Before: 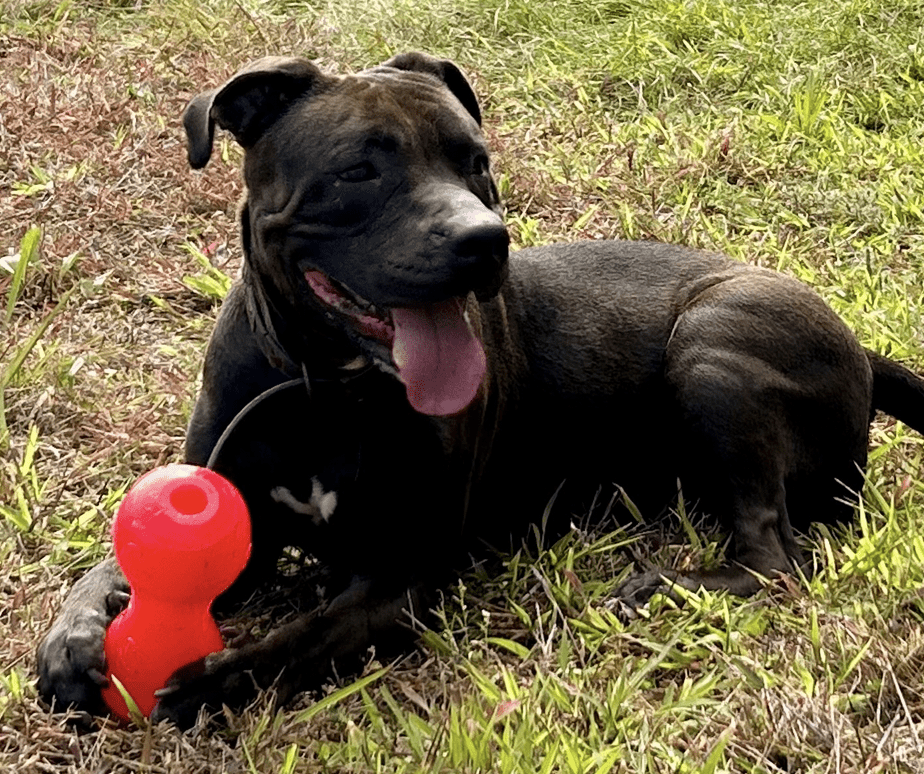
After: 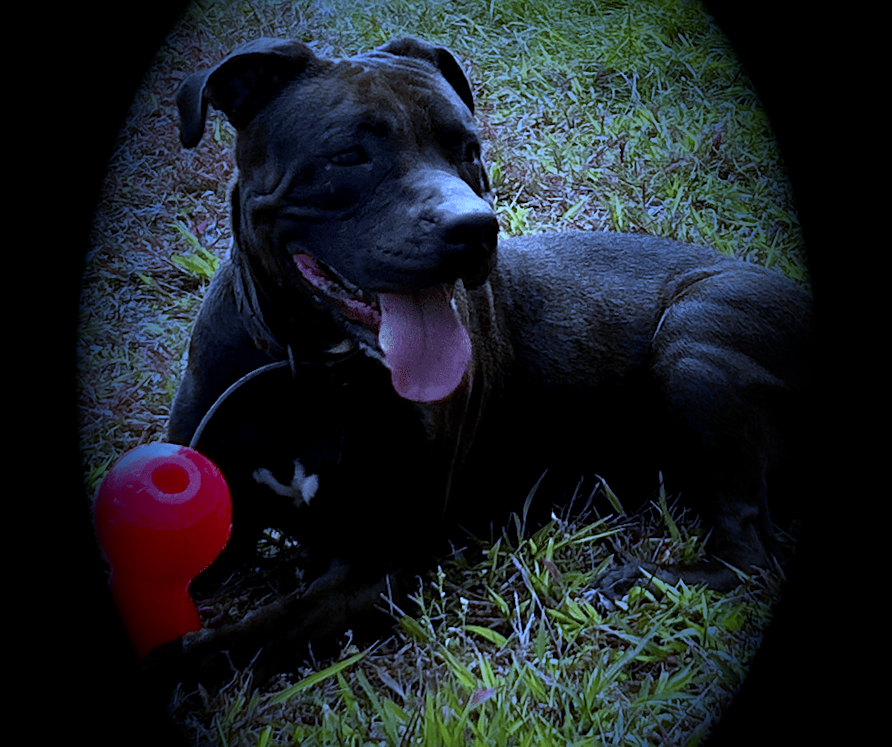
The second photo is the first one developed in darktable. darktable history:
crop and rotate: angle -1.69°
vignetting: fall-off start 15.9%, fall-off radius 100%, brightness -1, saturation 0.5, width/height ratio 0.719
white balance: red 0.766, blue 1.537
sharpen: radius 1.559, amount 0.373, threshold 1.271
